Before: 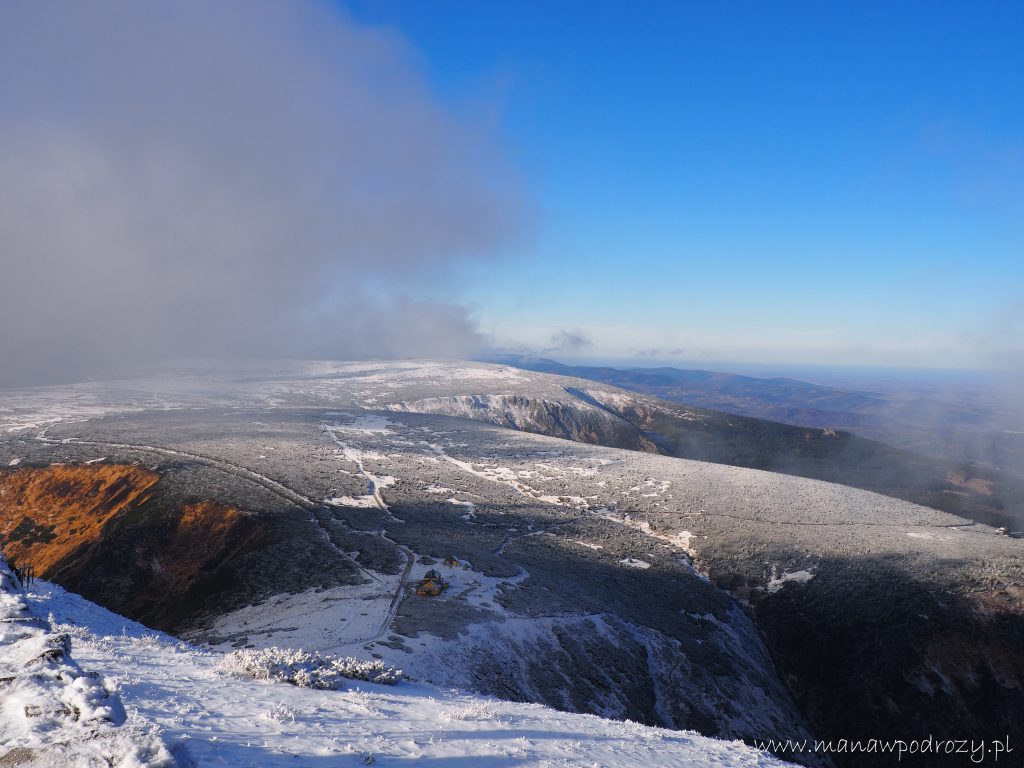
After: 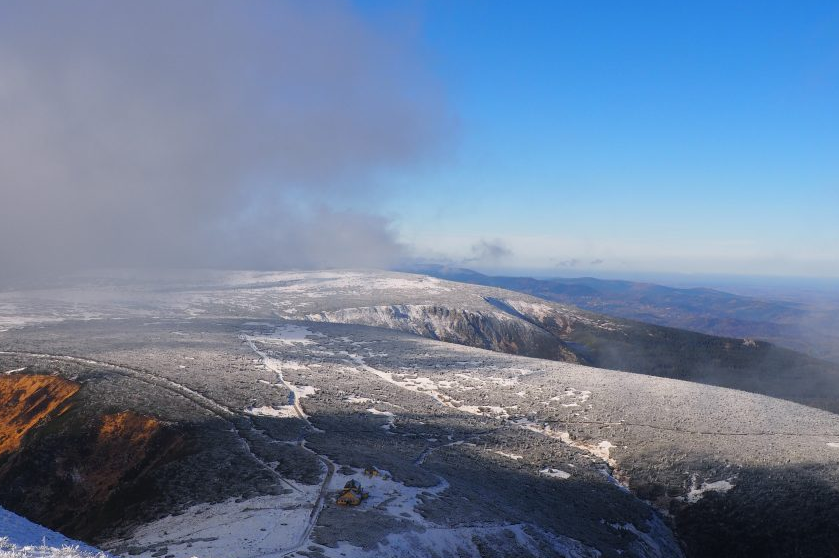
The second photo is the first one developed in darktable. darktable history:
crop: left 7.856%, top 11.836%, right 10.12%, bottom 15.387%
white balance: emerald 1
